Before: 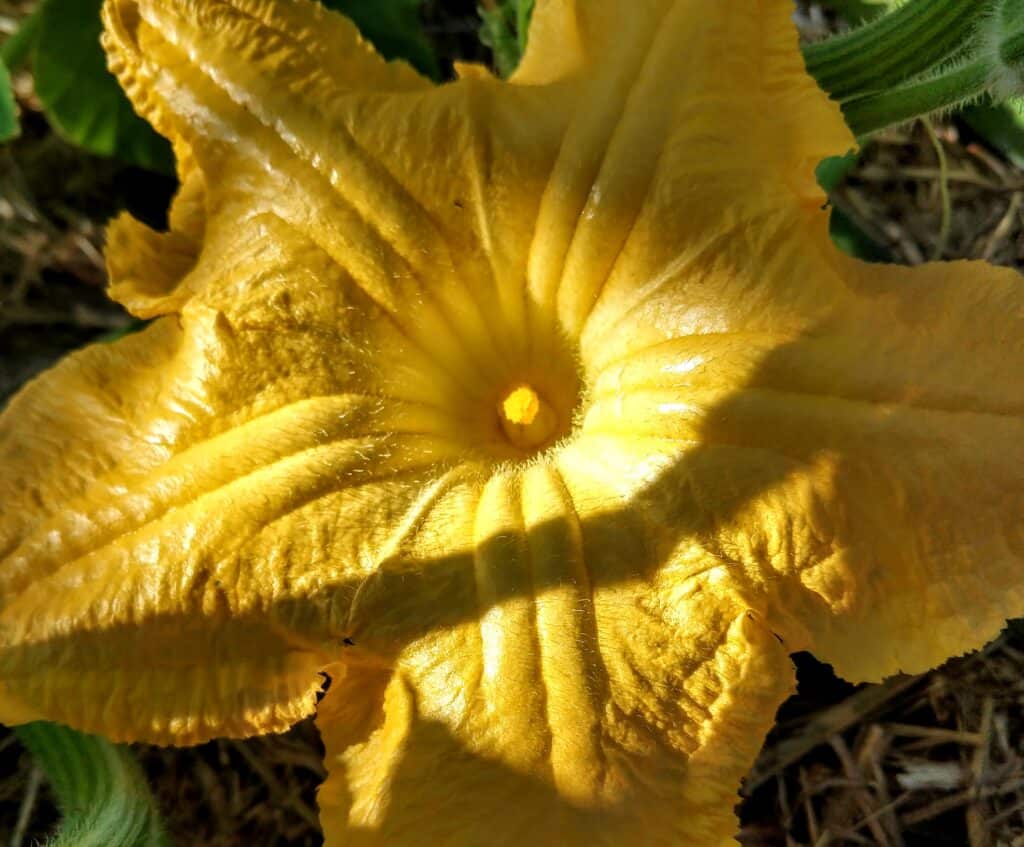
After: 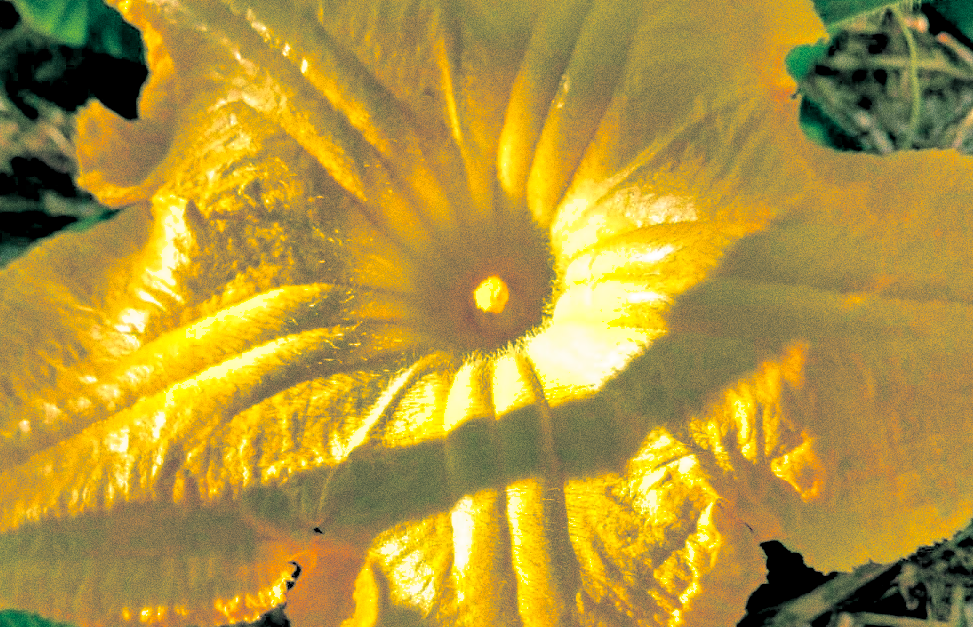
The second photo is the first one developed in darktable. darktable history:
color balance rgb: shadows lift › chroma 1%, shadows lift › hue 240.84°, highlights gain › chroma 2%, highlights gain › hue 73.2°, global offset › luminance -0.5%, perceptual saturation grading › global saturation 20%, perceptual saturation grading › highlights -25%, perceptual saturation grading › shadows 50%, global vibrance 15%
split-toning: shadows › hue 183.6°, shadows › saturation 0.52, highlights › hue 0°, highlights › saturation 0
shadows and highlights: shadows 40, highlights -60
crop and rotate: left 2.991%, top 13.302%, right 1.981%, bottom 12.636%
tone equalizer: -7 EV 0.15 EV, -6 EV 0.6 EV, -5 EV 1.15 EV, -4 EV 1.33 EV, -3 EV 1.15 EV, -2 EV 0.6 EV, -1 EV 0.15 EV, mask exposure compensation -0.5 EV
grain: coarseness 9.61 ISO, strength 35.62%
levels: levels [0, 0.397, 0.955]
contrast brightness saturation: saturation -0.05
